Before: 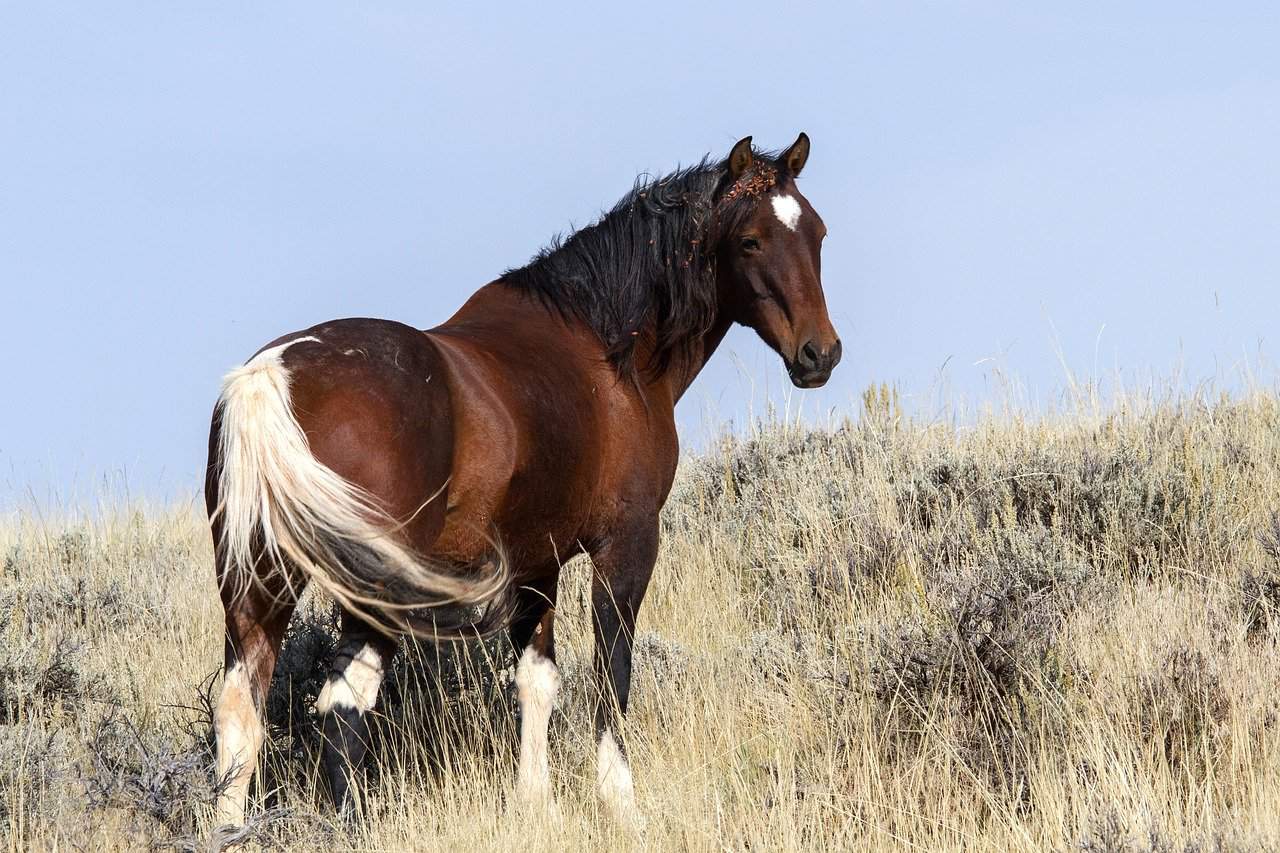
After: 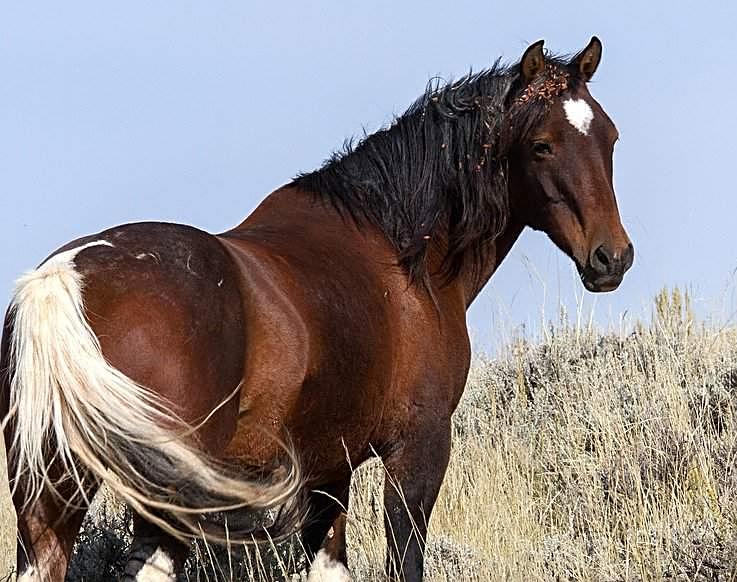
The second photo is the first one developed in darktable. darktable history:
crop: left 16.251%, top 11.297%, right 26.167%, bottom 20.454%
sharpen: on, module defaults
